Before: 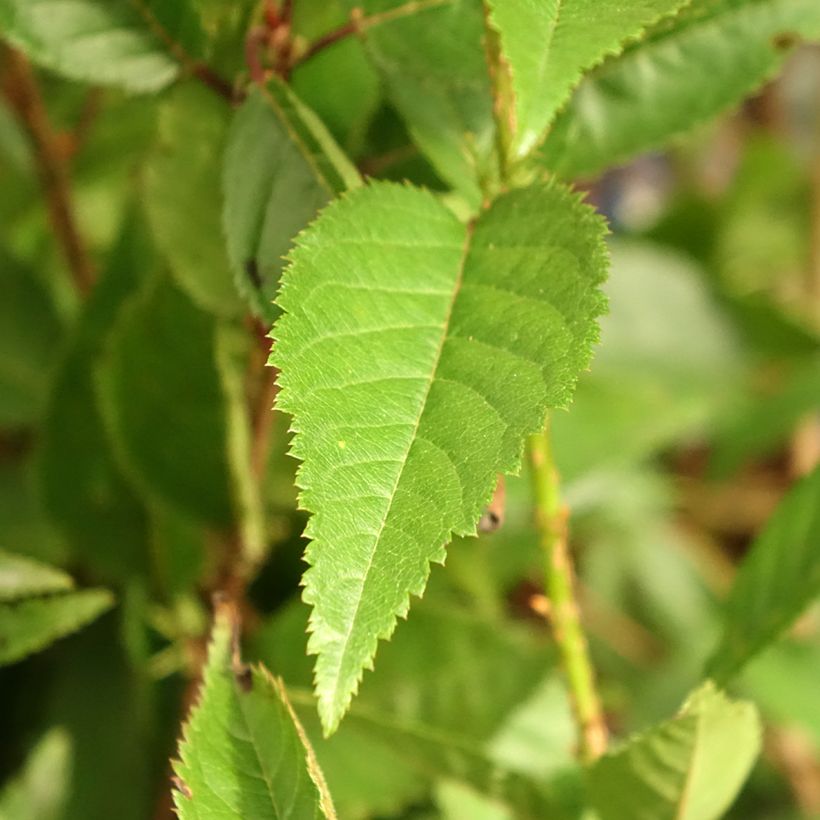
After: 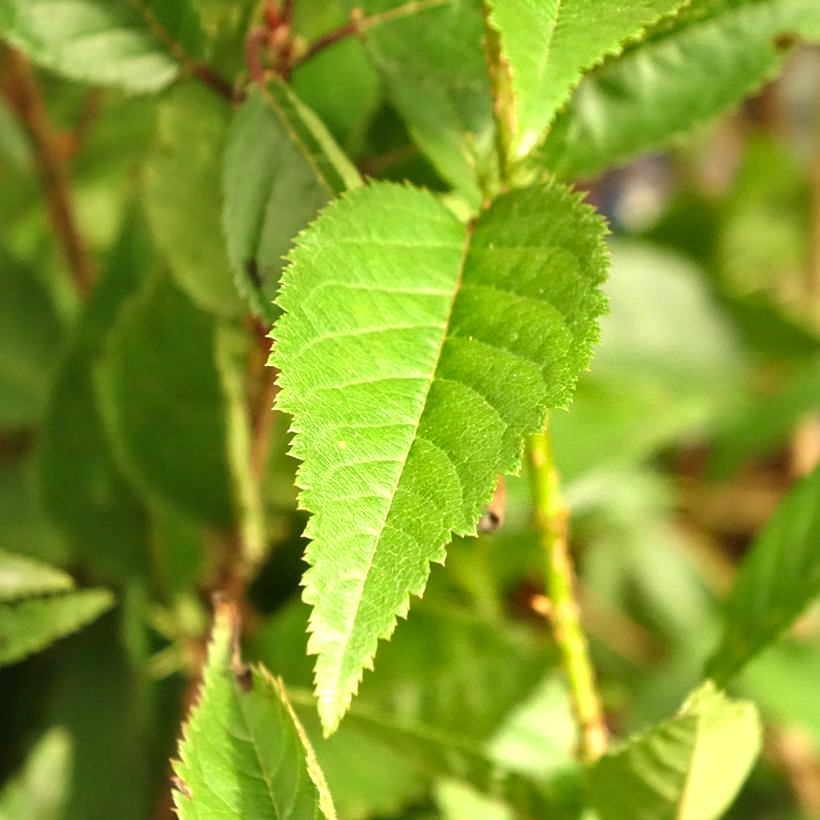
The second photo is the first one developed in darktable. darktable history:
exposure: black level correction 0, exposure 0.499 EV, compensate highlight preservation false
shadows and highlights: soften with gaussian
